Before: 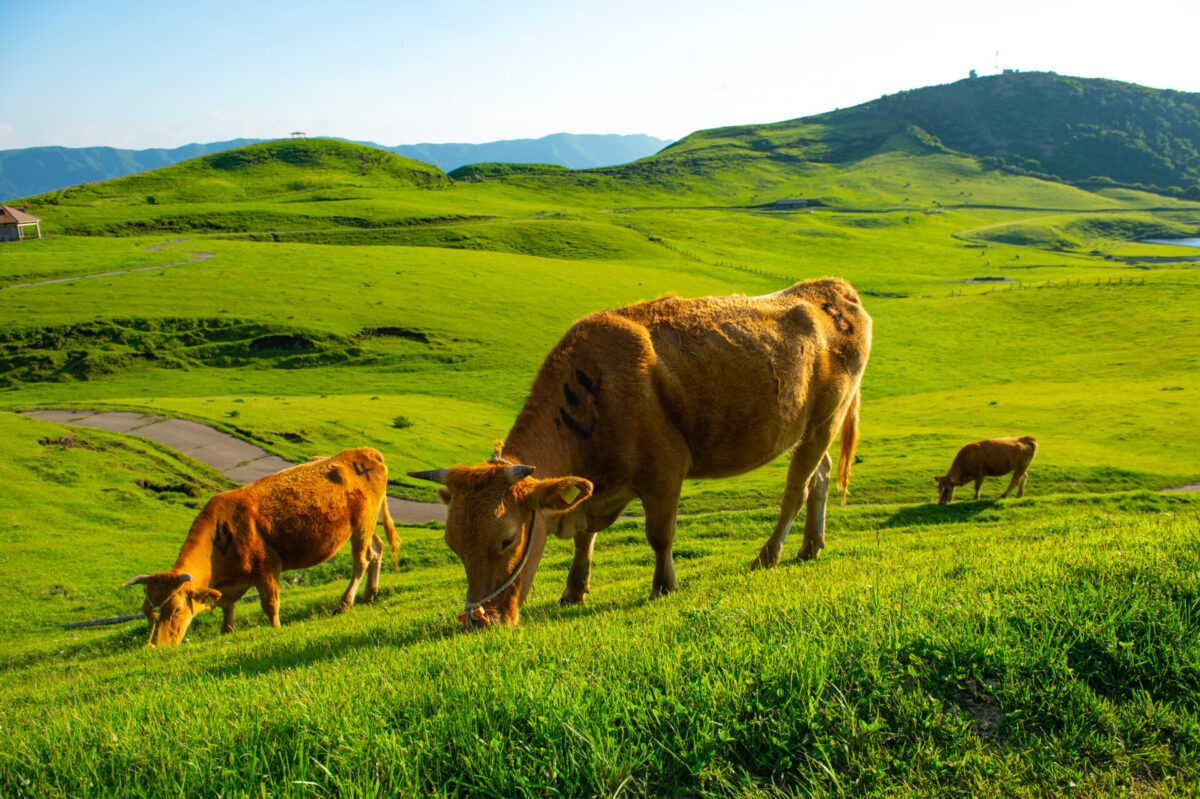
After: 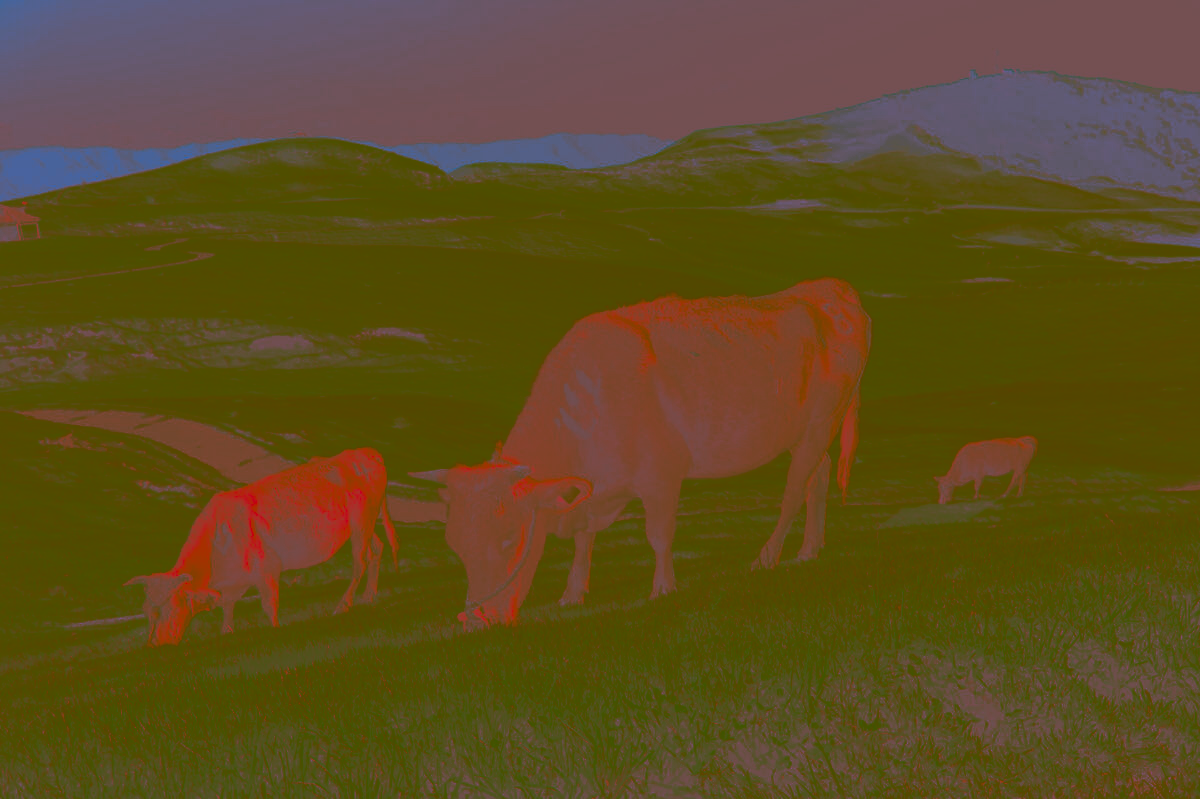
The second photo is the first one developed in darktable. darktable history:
contrast brightness saturation: contrast -0.99, brightness -0.17, saturation 0.75
sharpen: on, module defaults
split-toning: on, module defaults
